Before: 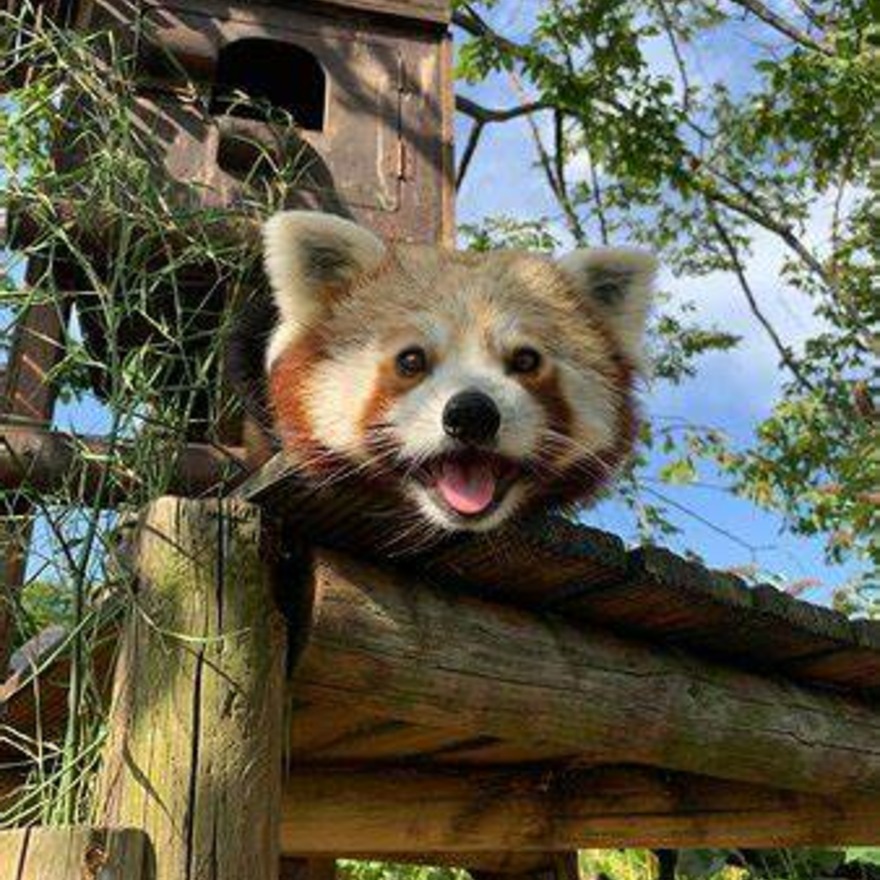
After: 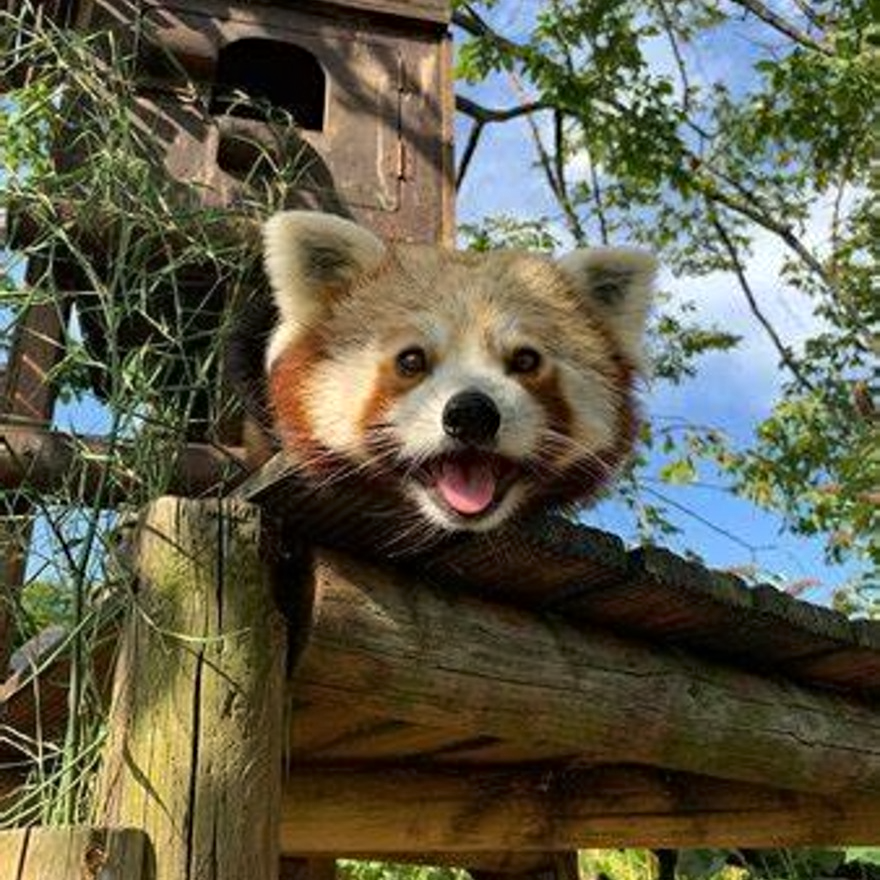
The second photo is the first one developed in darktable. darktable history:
contrast equalizer: y [[0.5 ×6], [0.5 ×6], [0.5 ×6], [0 ×6], [0, 0.039, 0.251, 0.29, 0.293, 0.292]]
haze removal: compatibility mode true, adaptive false
